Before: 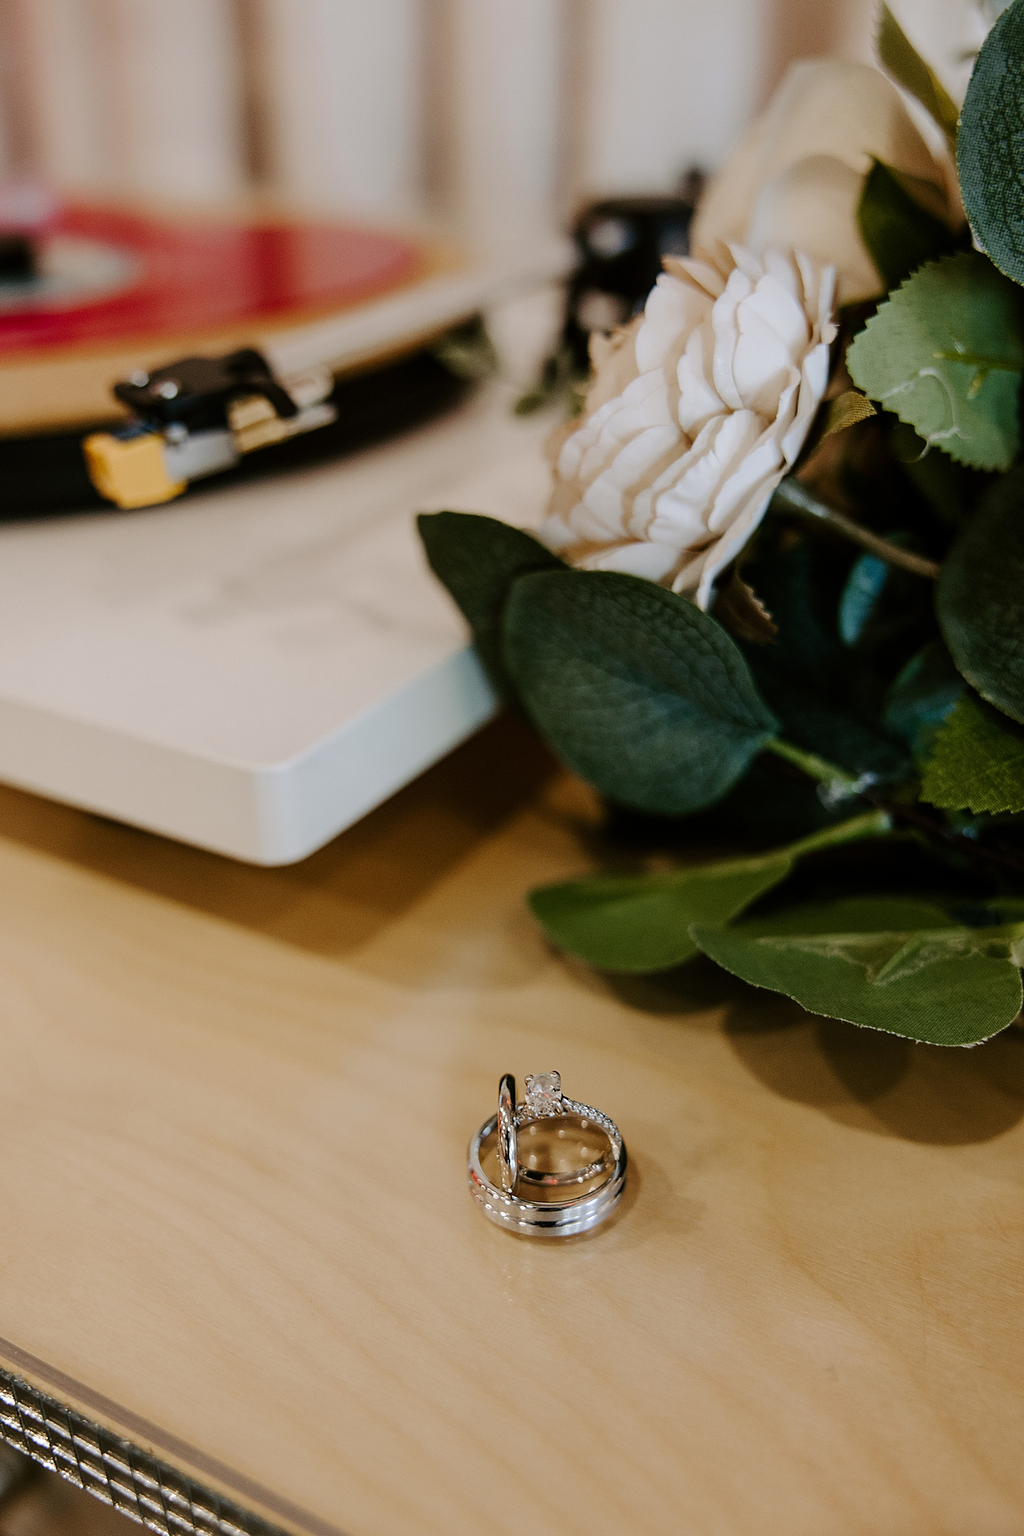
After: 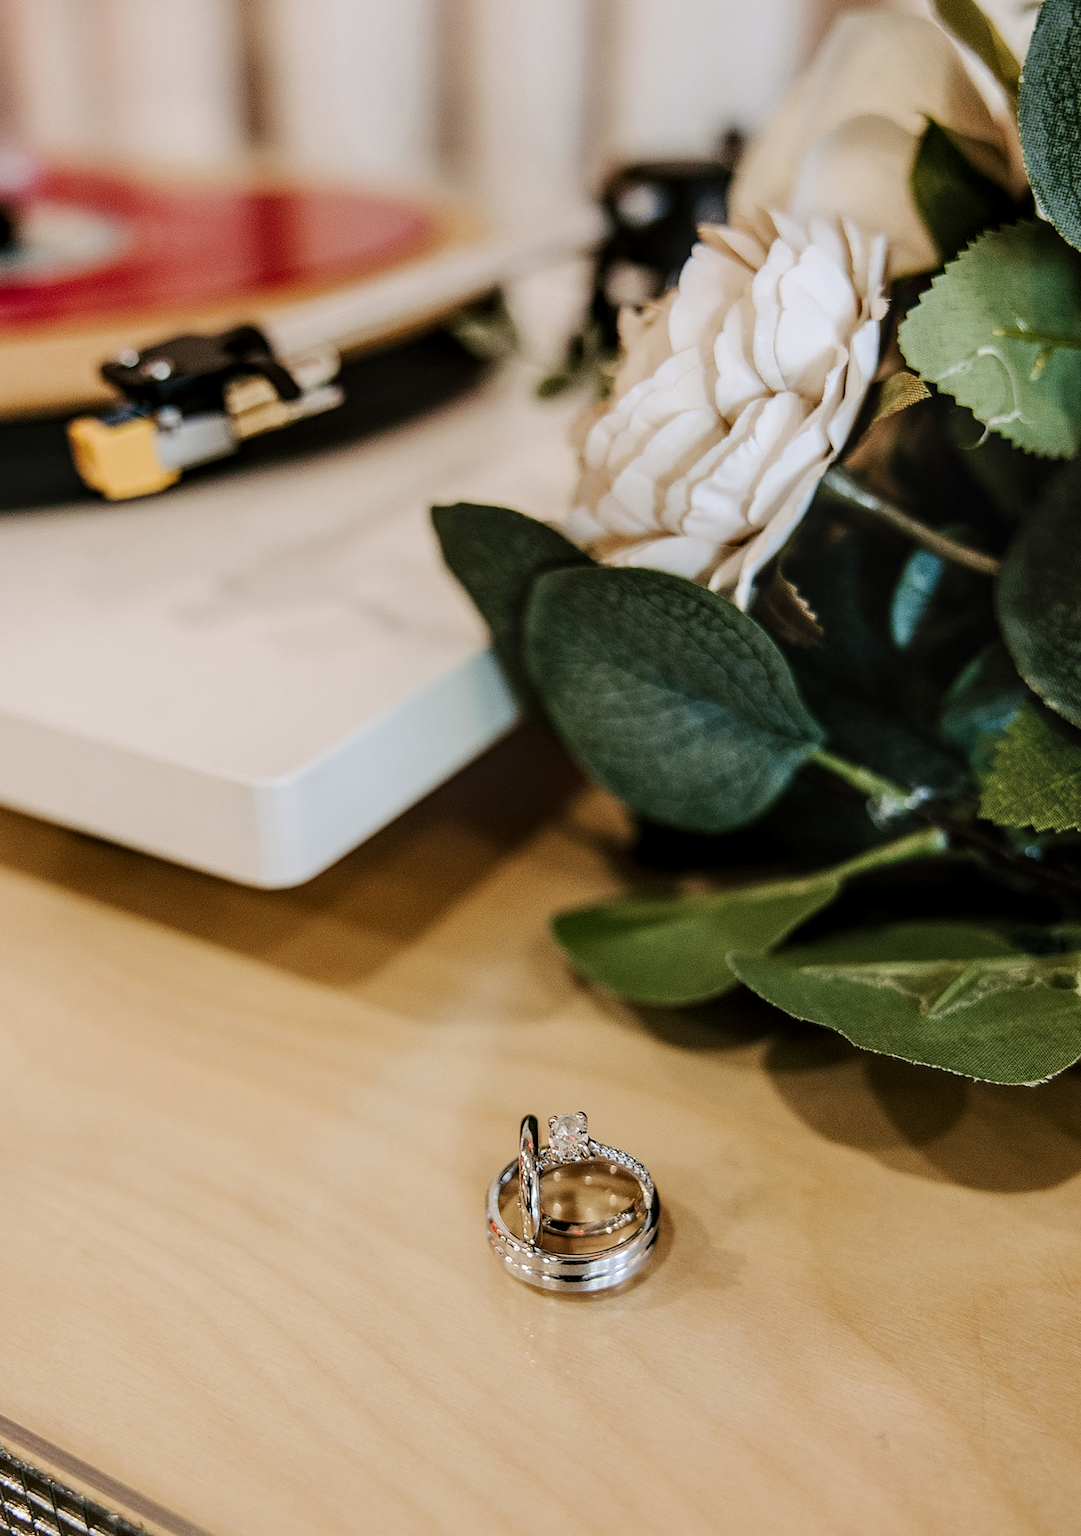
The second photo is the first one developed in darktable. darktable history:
local contrast: highlights 58%, detail 145%
crop: left 2.118%, top 3.255%, right 0.763%, bottom 4.835%
tone curve: curves: ch0 [(0, 0.047) (0.199, 0.263) (0.47, 0.555) (0.805, 0.839) (1, 0.962)], color space Lab, independent channels, preserve colors none
